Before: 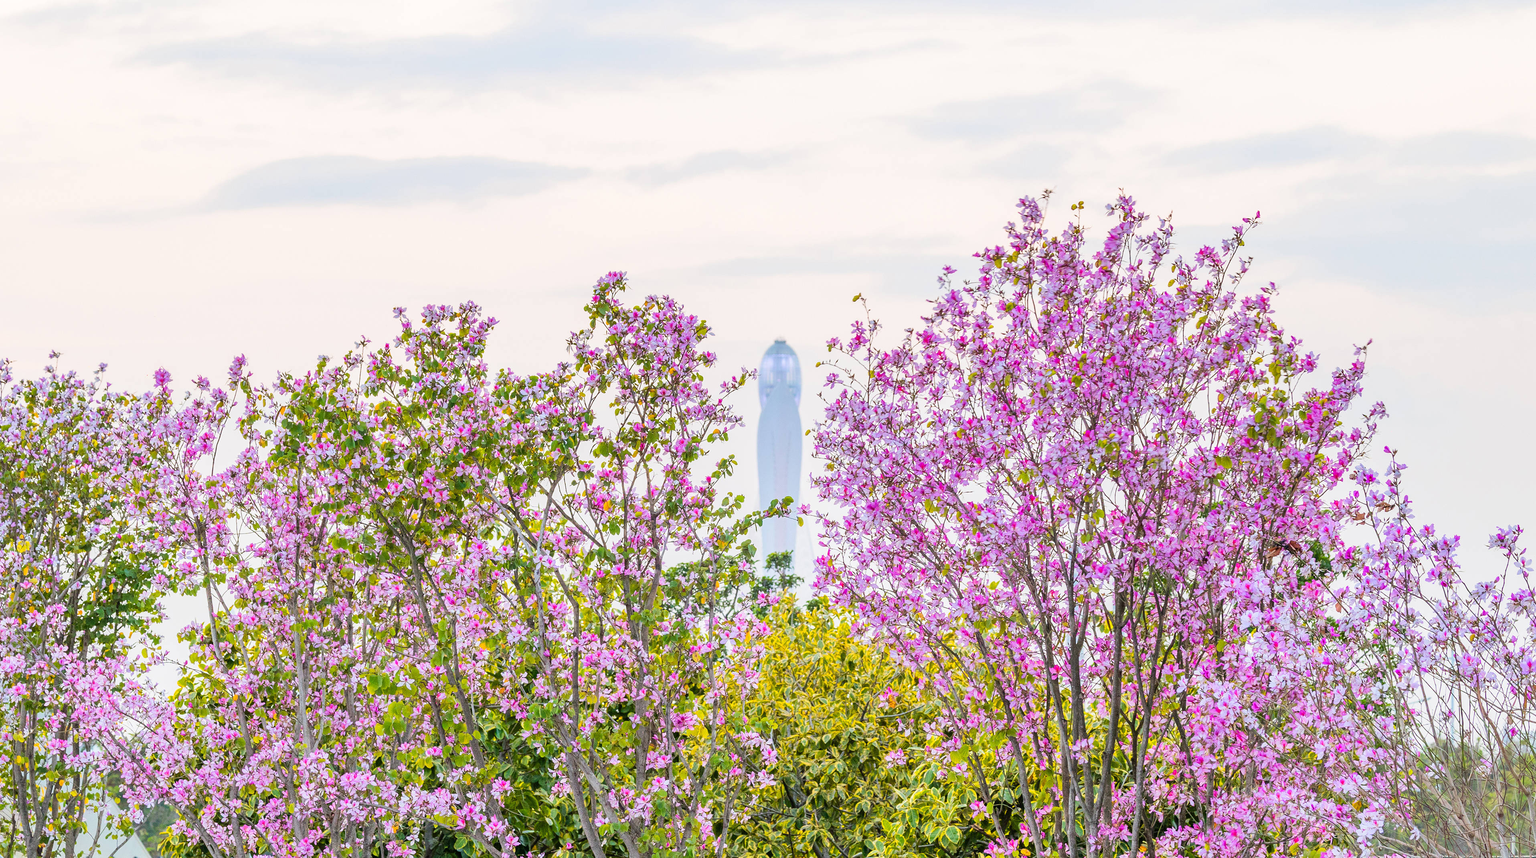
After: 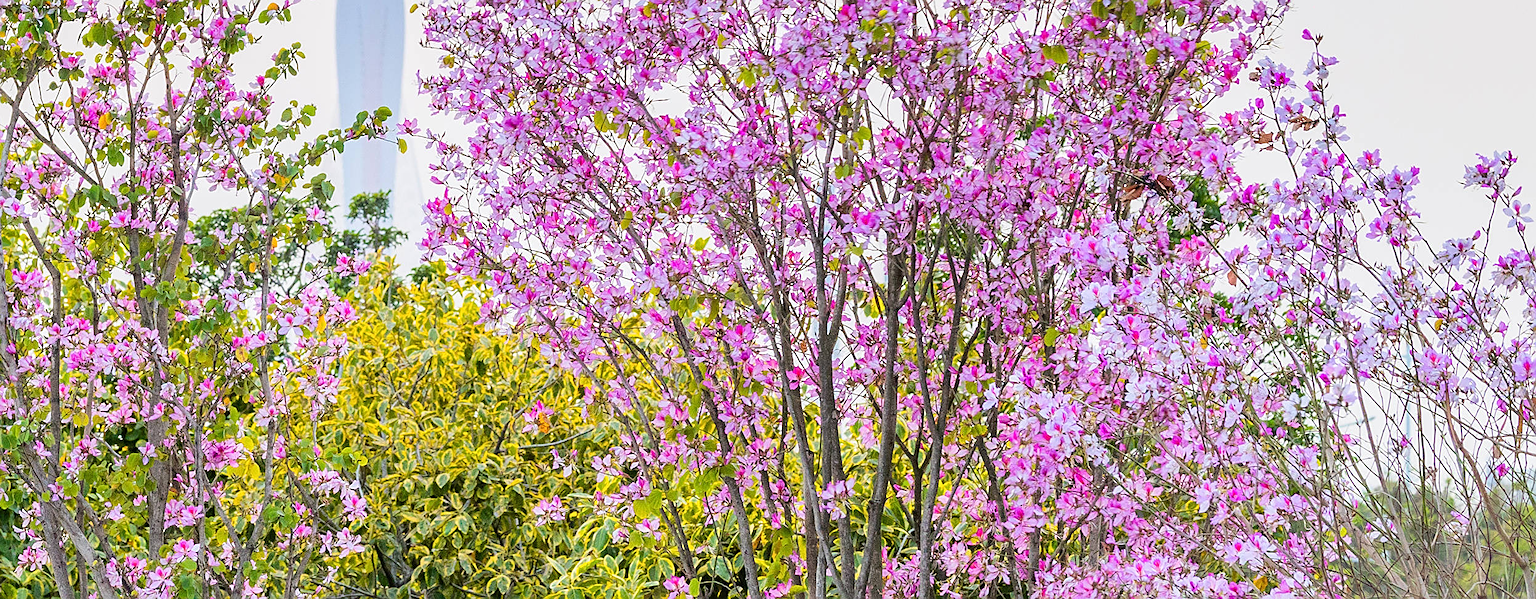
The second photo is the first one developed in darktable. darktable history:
crop and rotate: left 35.142%, top 49.827%, bottom 4.822%
sharpen: on, module defaults
